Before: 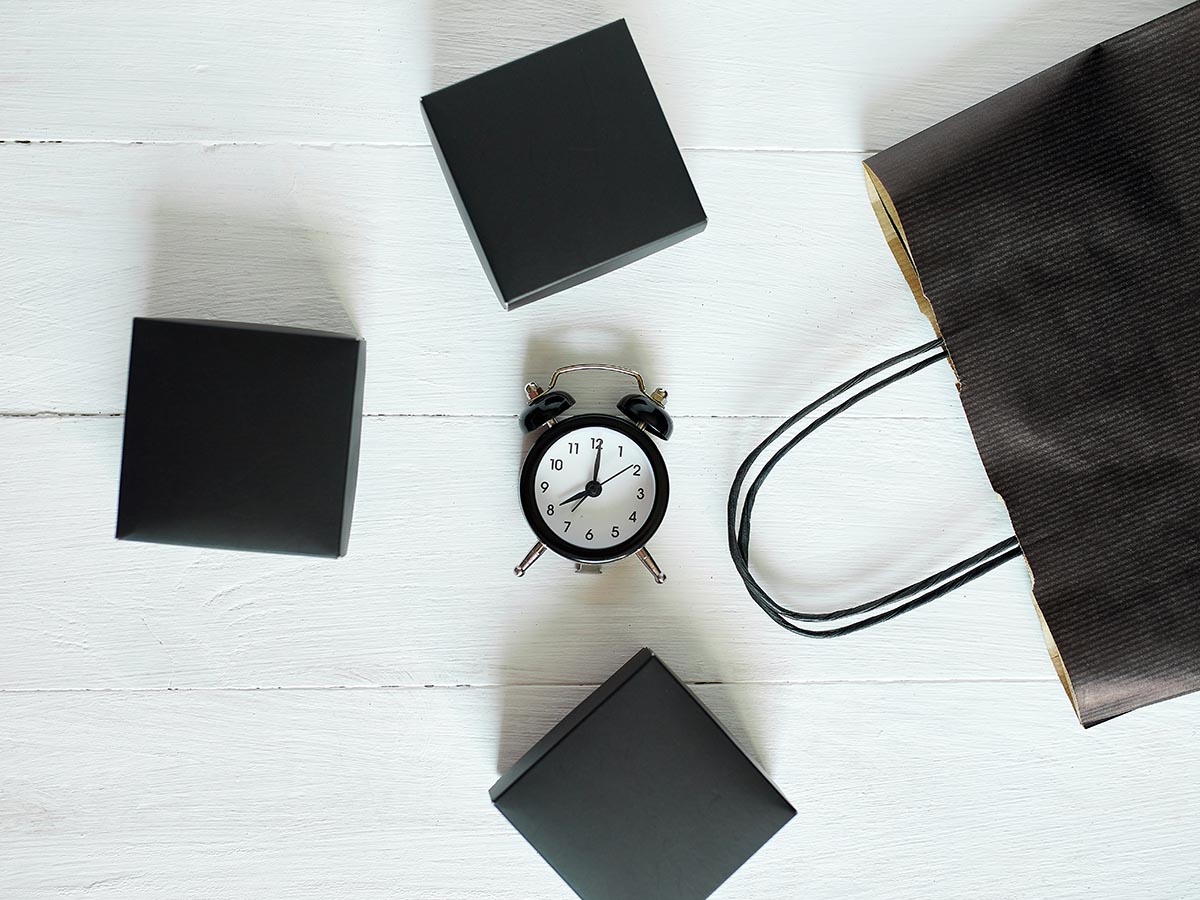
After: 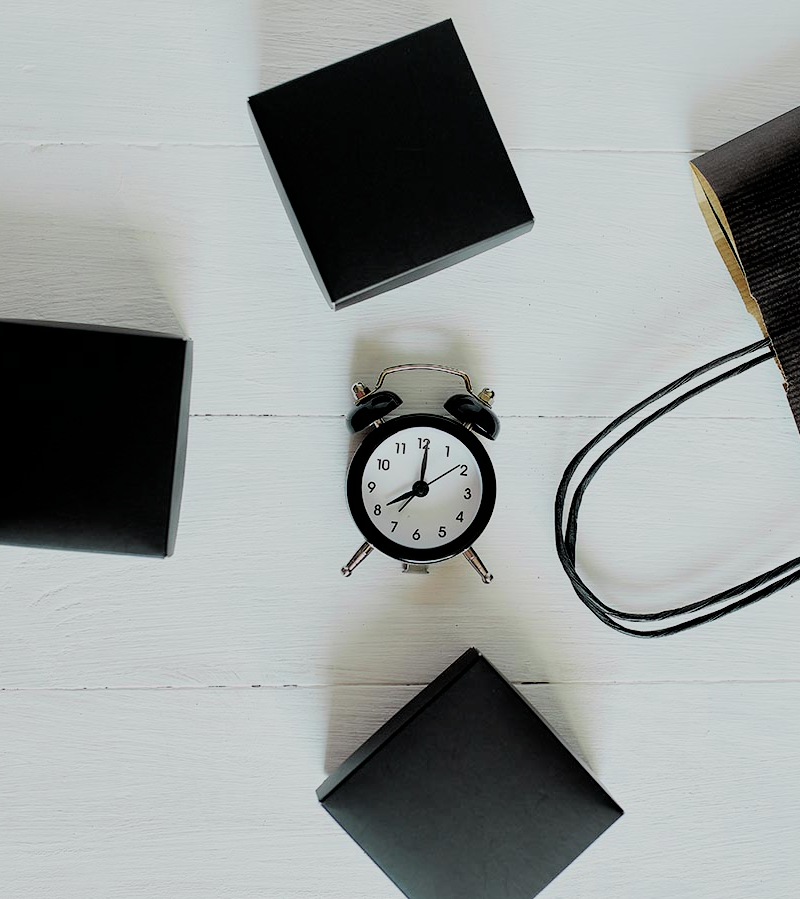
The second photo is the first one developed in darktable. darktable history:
crop and rotate: left 14.426%, right 18.835%
filmic rgb: black relative exposure -4.33 EV, white relative exposure 4.56 EV, hardness 2.37, contrast 1.053, color science v6 (2022)
